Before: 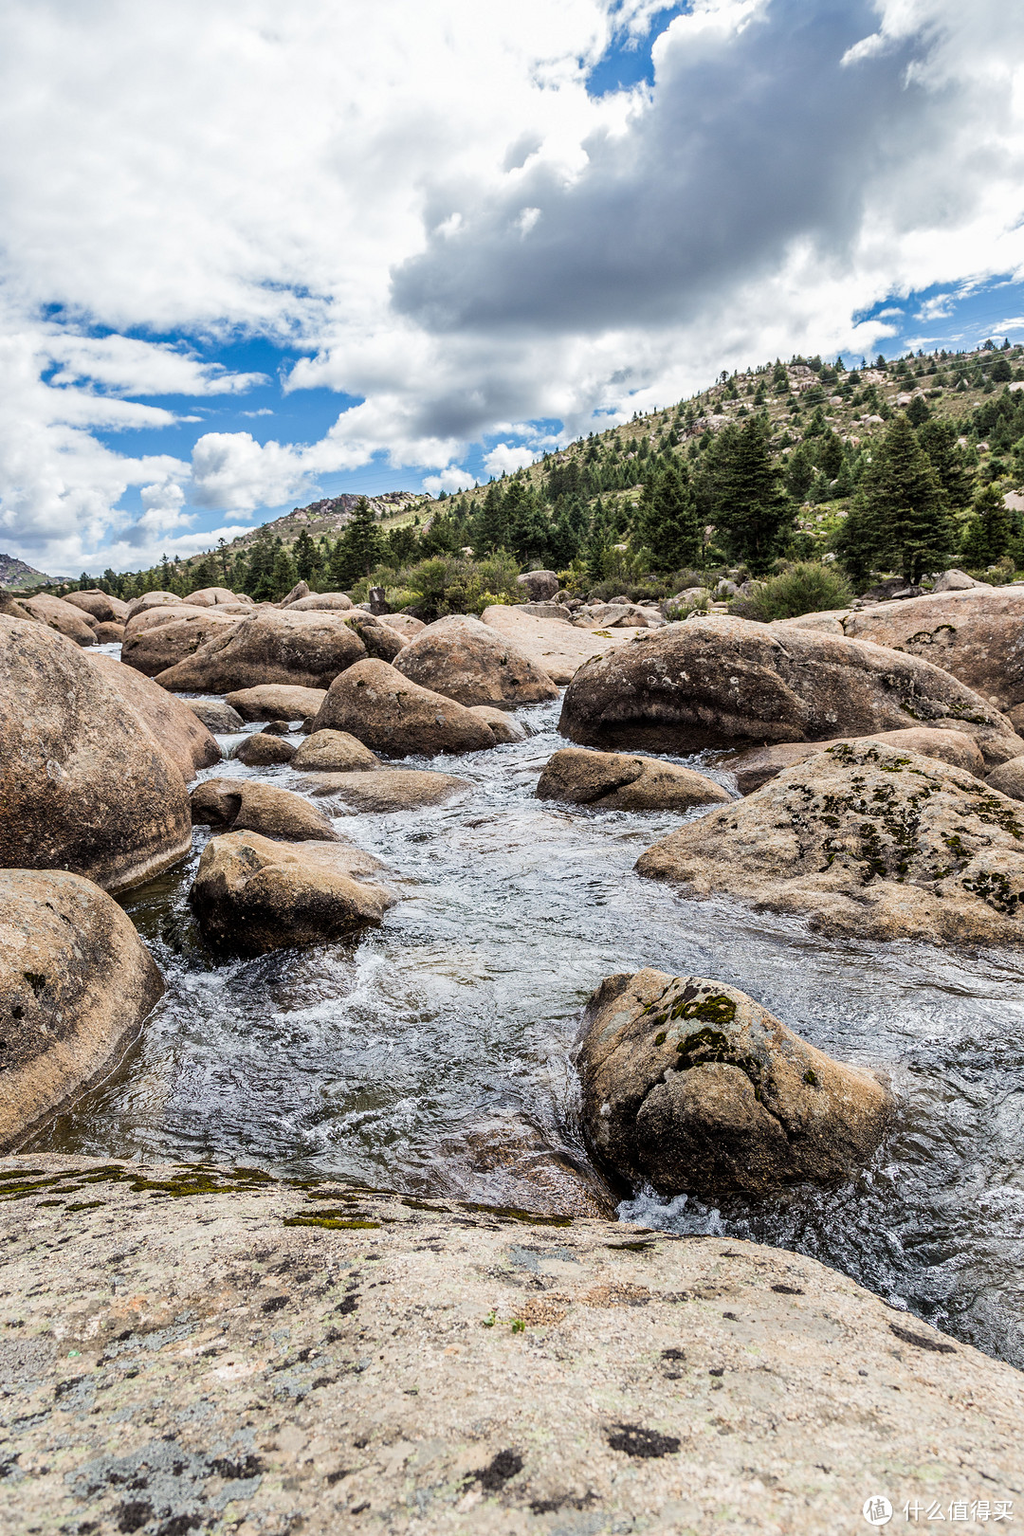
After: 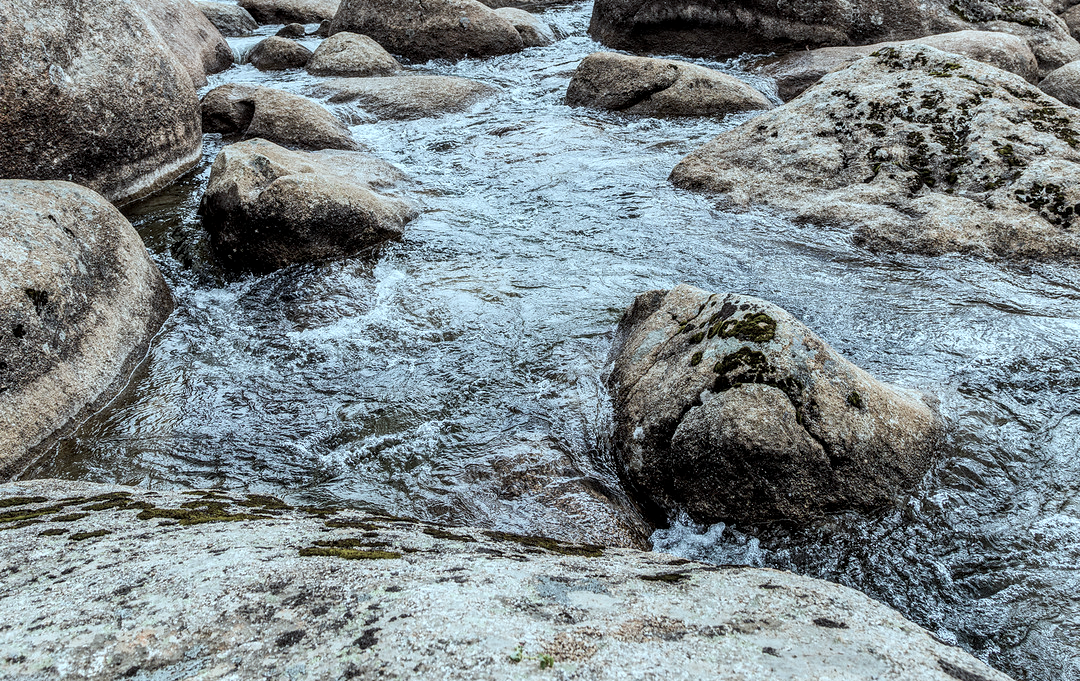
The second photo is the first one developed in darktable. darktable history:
crop: top 45.551%, bottom 12.262%
local contrast: detail 130%
color correction: highlights a* -12.64, highlights b* -18.1, saturation 0.7
